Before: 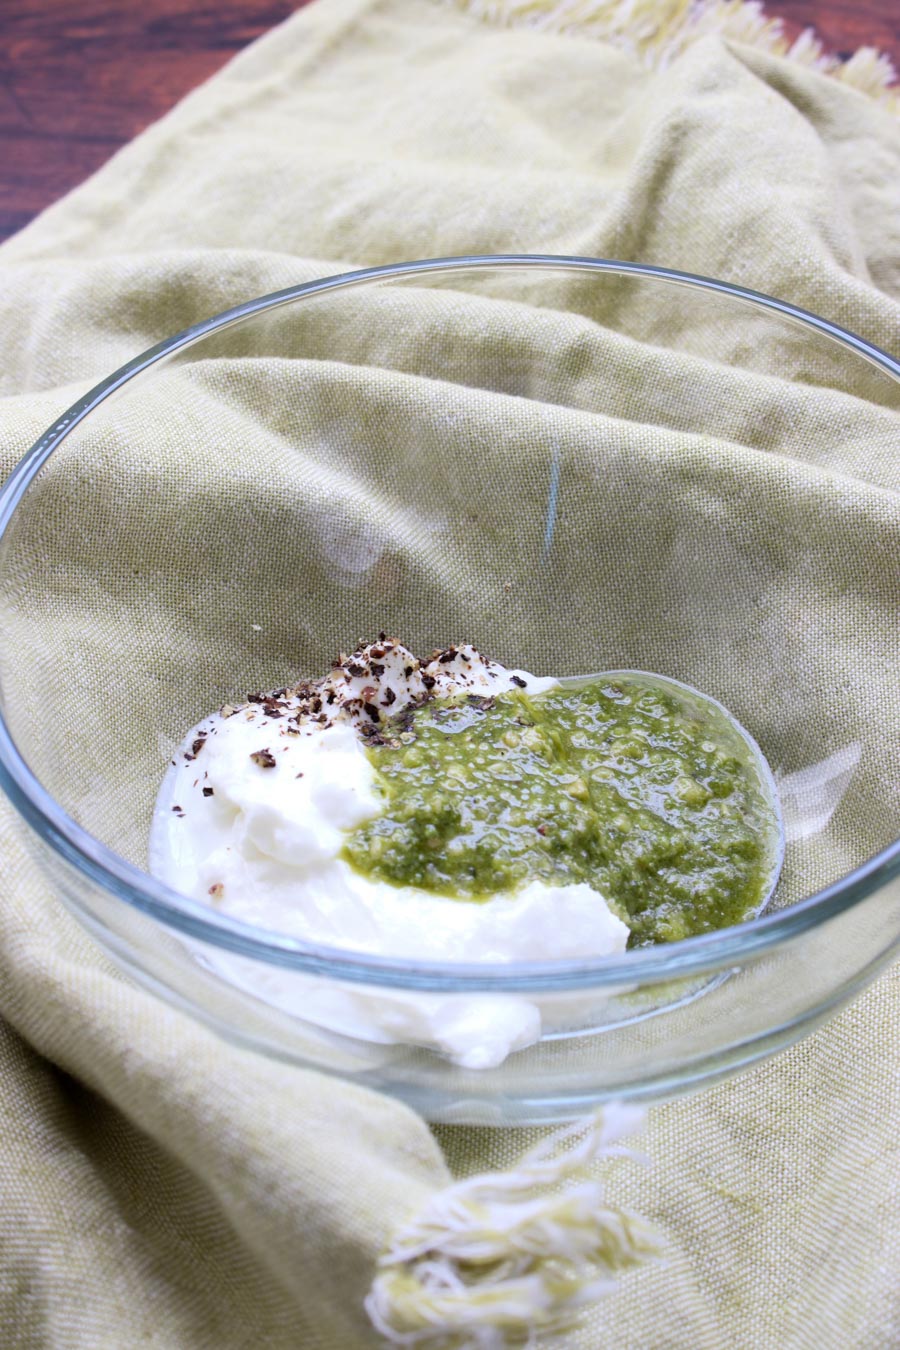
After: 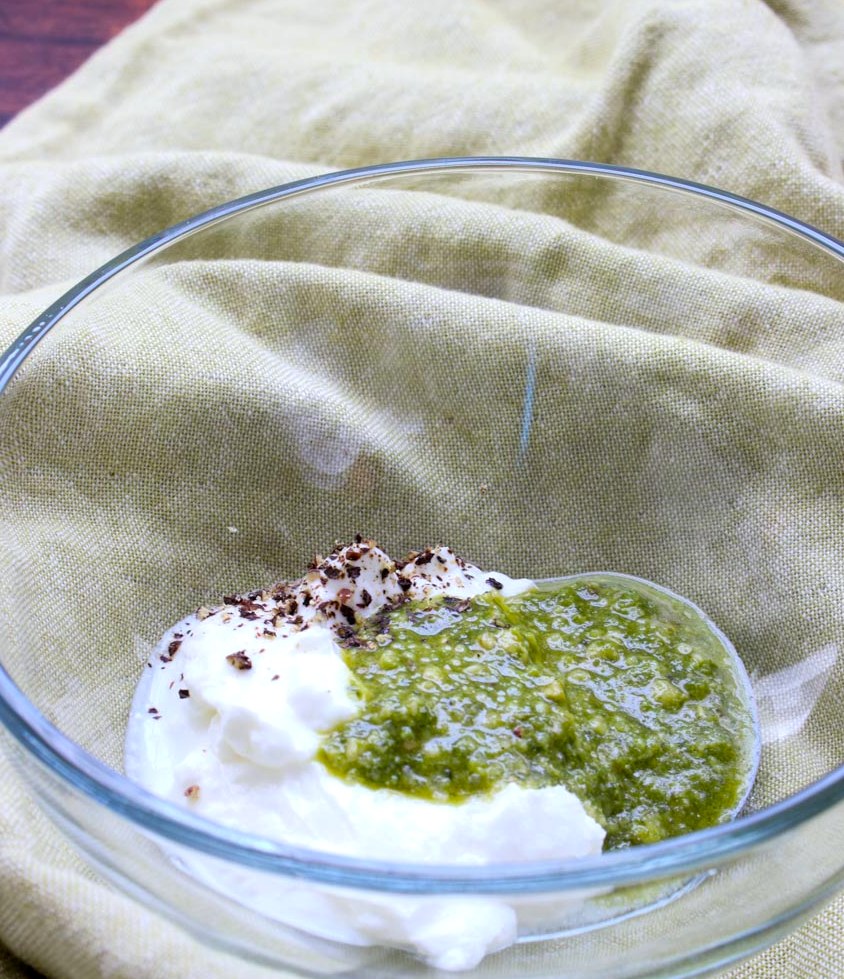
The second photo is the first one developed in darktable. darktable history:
white balance: red 0.986, blue 1.01
crop: left 2.737%, top 7.287%, right 3.421%, bottom 20.179%
local contrast: highlights 100%, shadows 100%, detail 120%, midtone range 0.2
color balance rgb: perceptual saturation grading › global saturation 20%, global vibrance 20%
